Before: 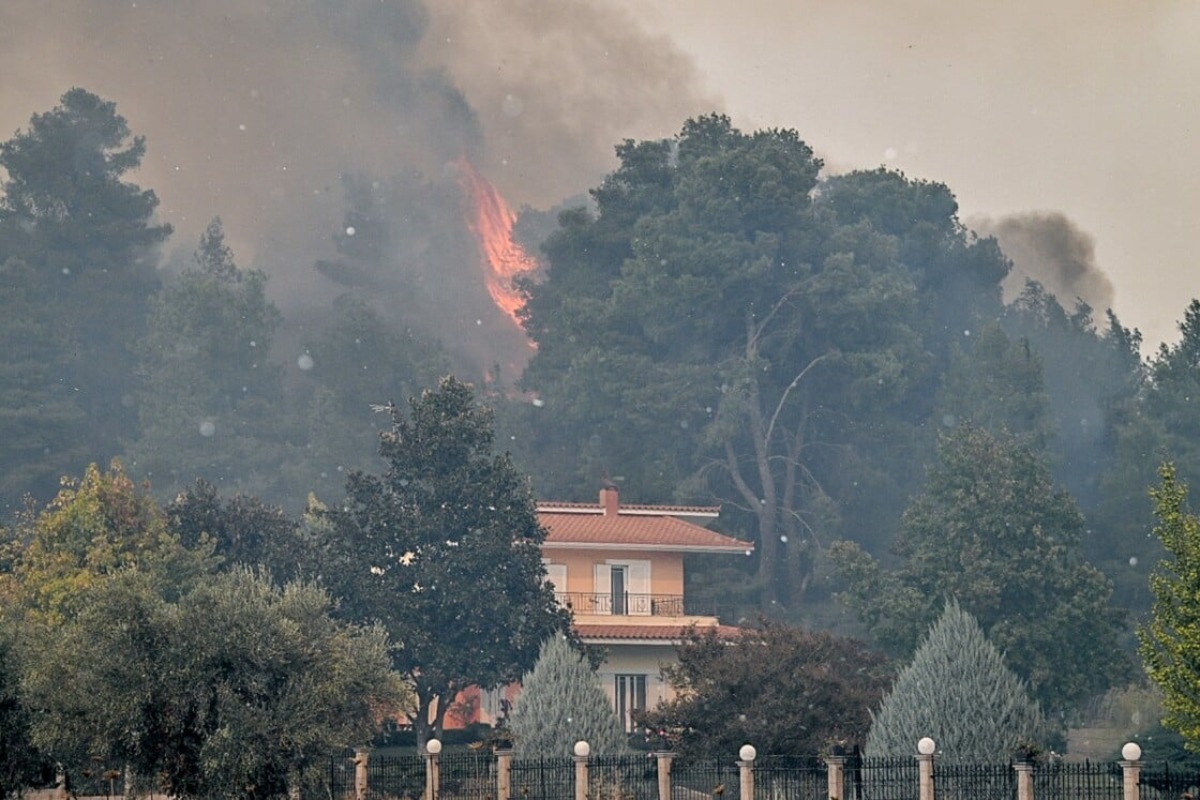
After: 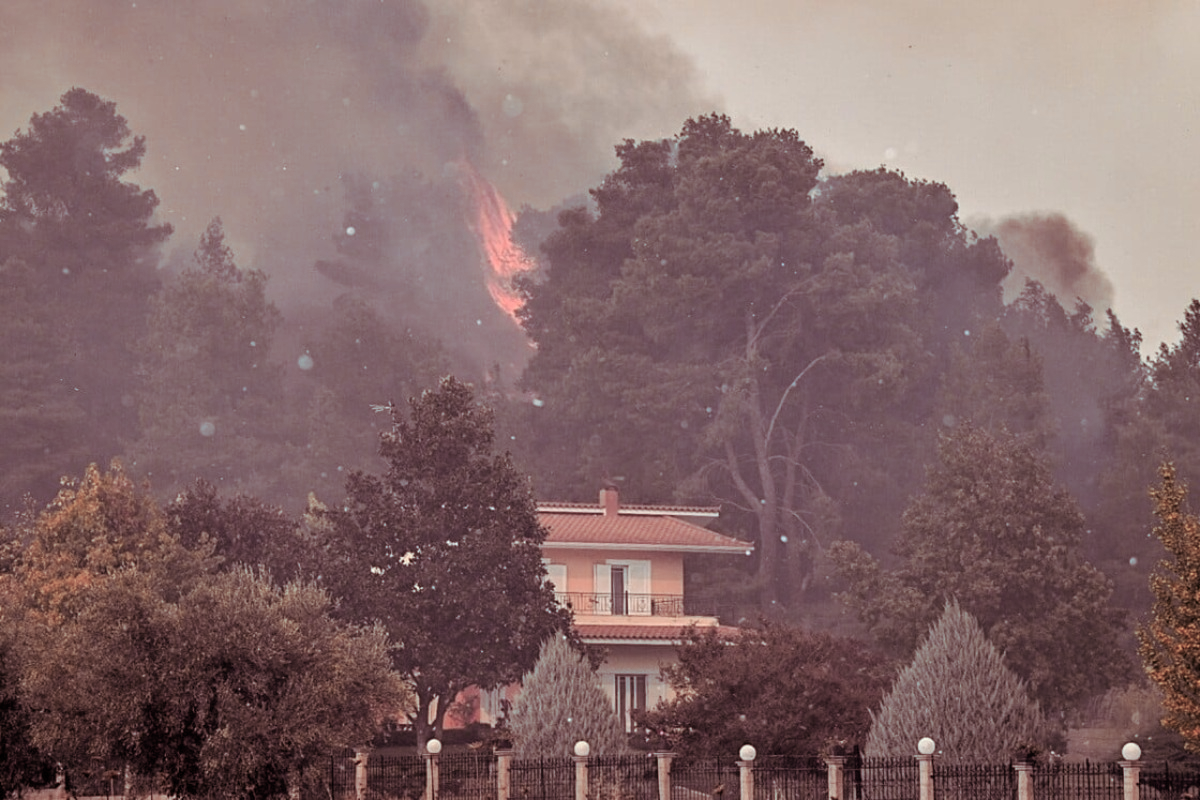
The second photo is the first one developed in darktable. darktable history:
split-toning: on, module defaults
color zones: curves: ch2 [(0, 0.488) (0.143, 0.417) (0.286, 0.212) (0.429, 0.179) (0.571, 0.154) (0.714, 0.415) (0.857, 0.495) (1, 0.488)]
